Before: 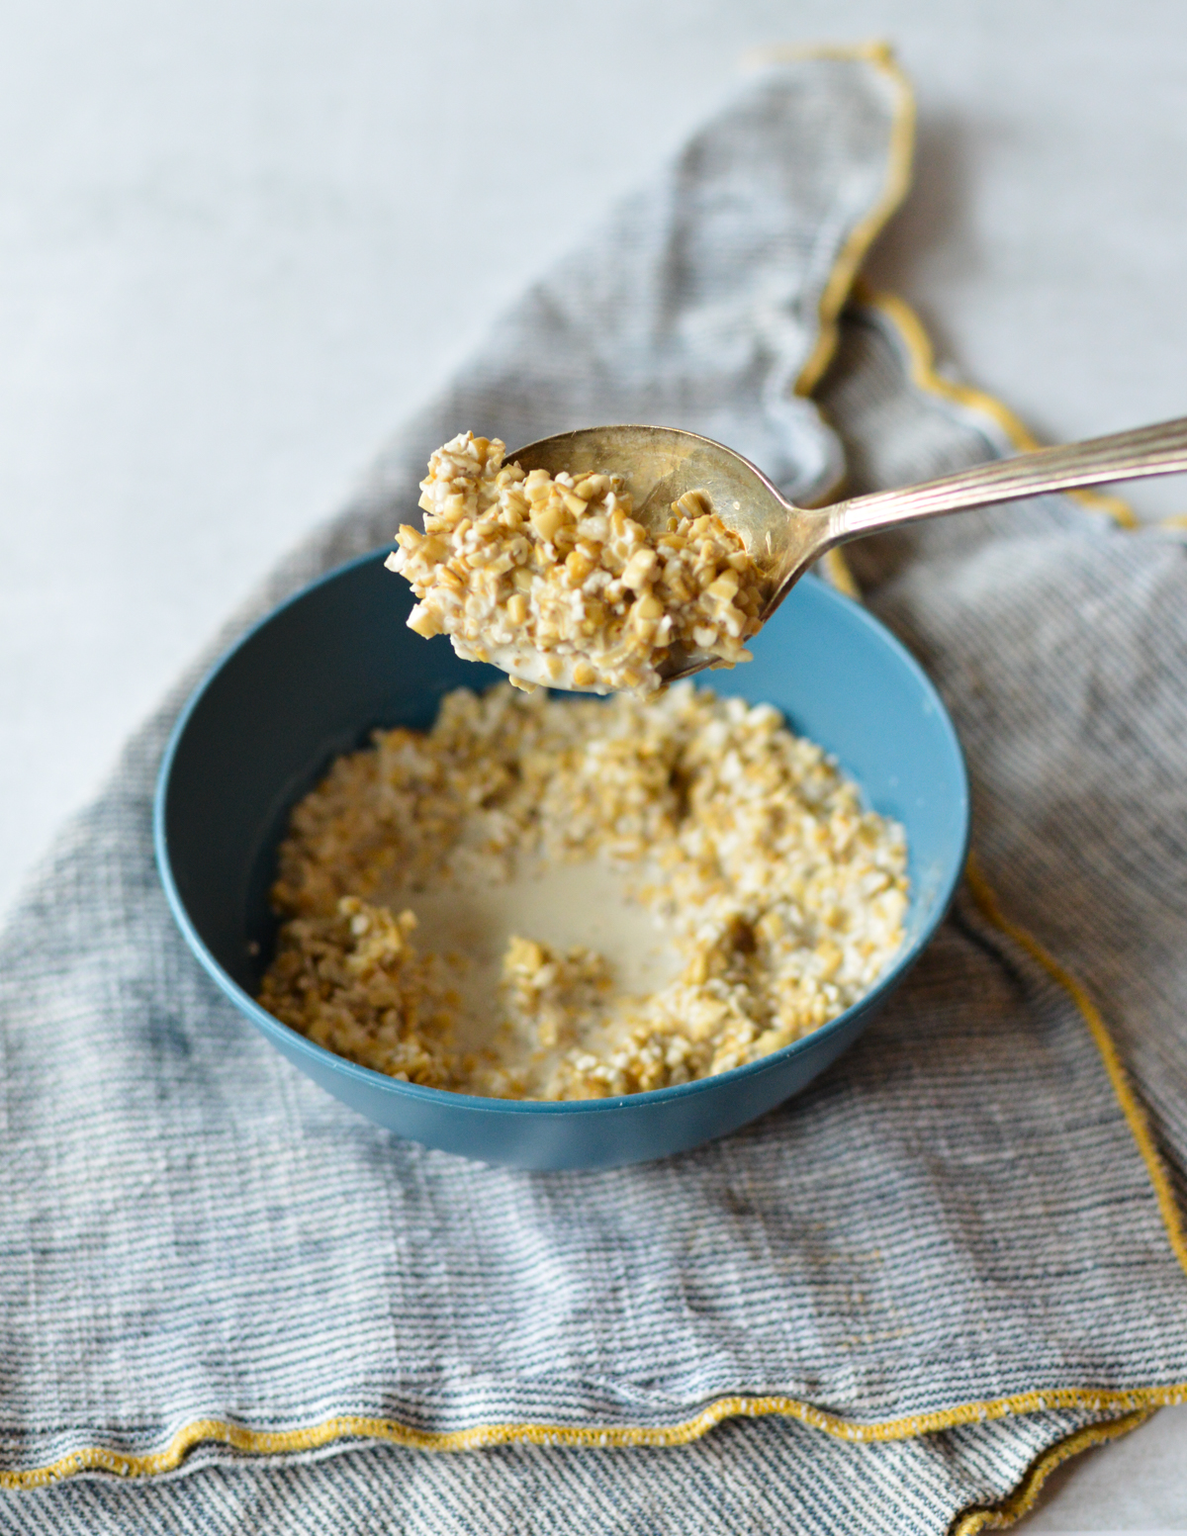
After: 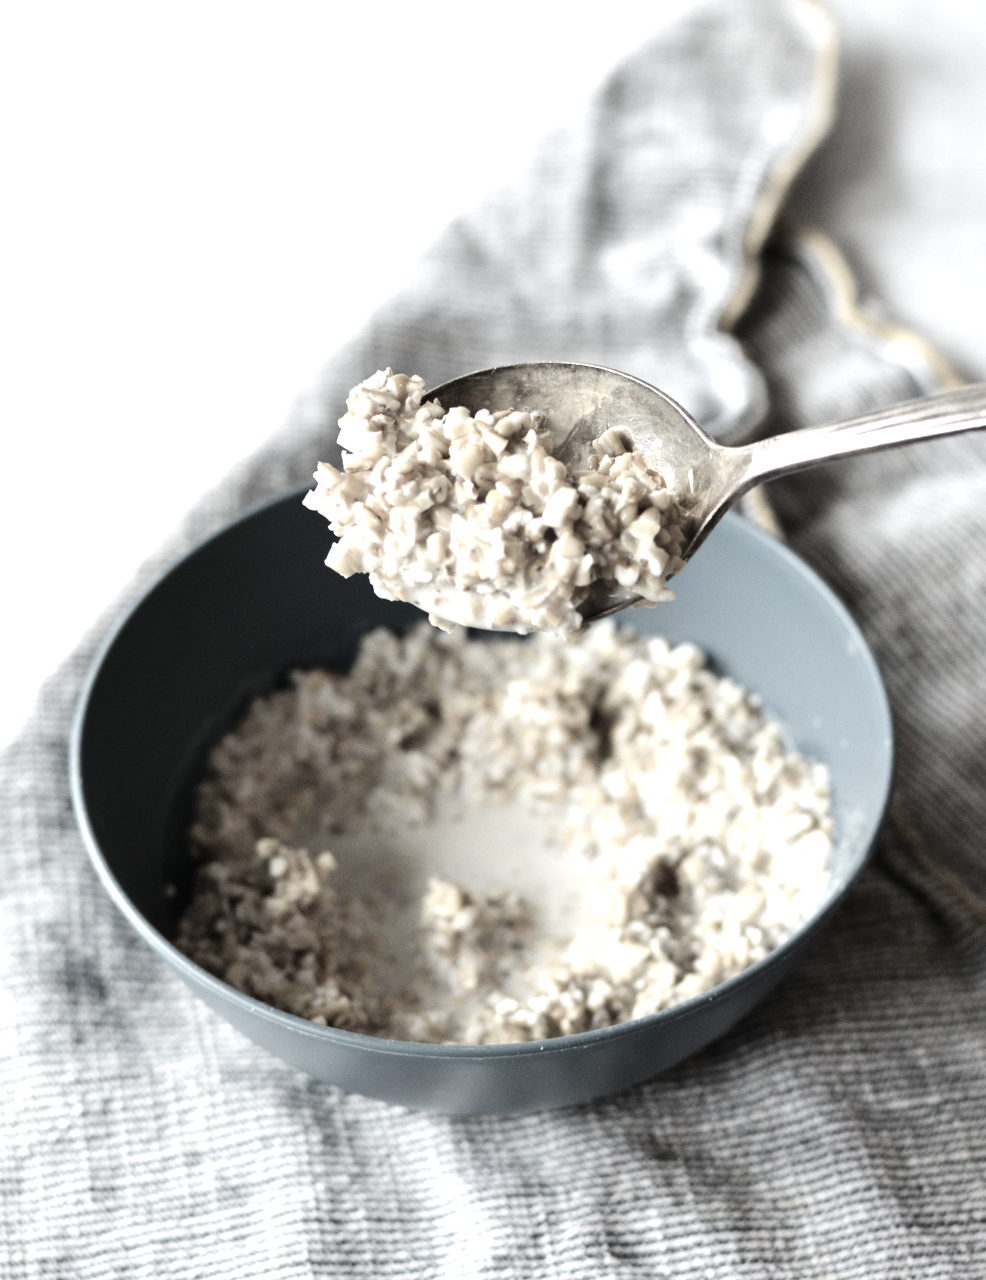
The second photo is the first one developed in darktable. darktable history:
color correction: highlights b* 0.052, saturation 0.222
tone equalizer: -8 EV -0.767 EV, -7 EV -0.687 EV, -6 EV -0.633 EV, -5 EV -0.386 EV, -3 EV 0.381 EV, -2 EV 0.6 EV, -1 EV 0.682 EV, +0 EV 0.778 EV, edges refinement/feathering 500, mask exposure compensation -1.57 EV, preserve details no
crop and rotate: left 7.219%, top 4.421%, right 10.585%, bottom 13.146%
